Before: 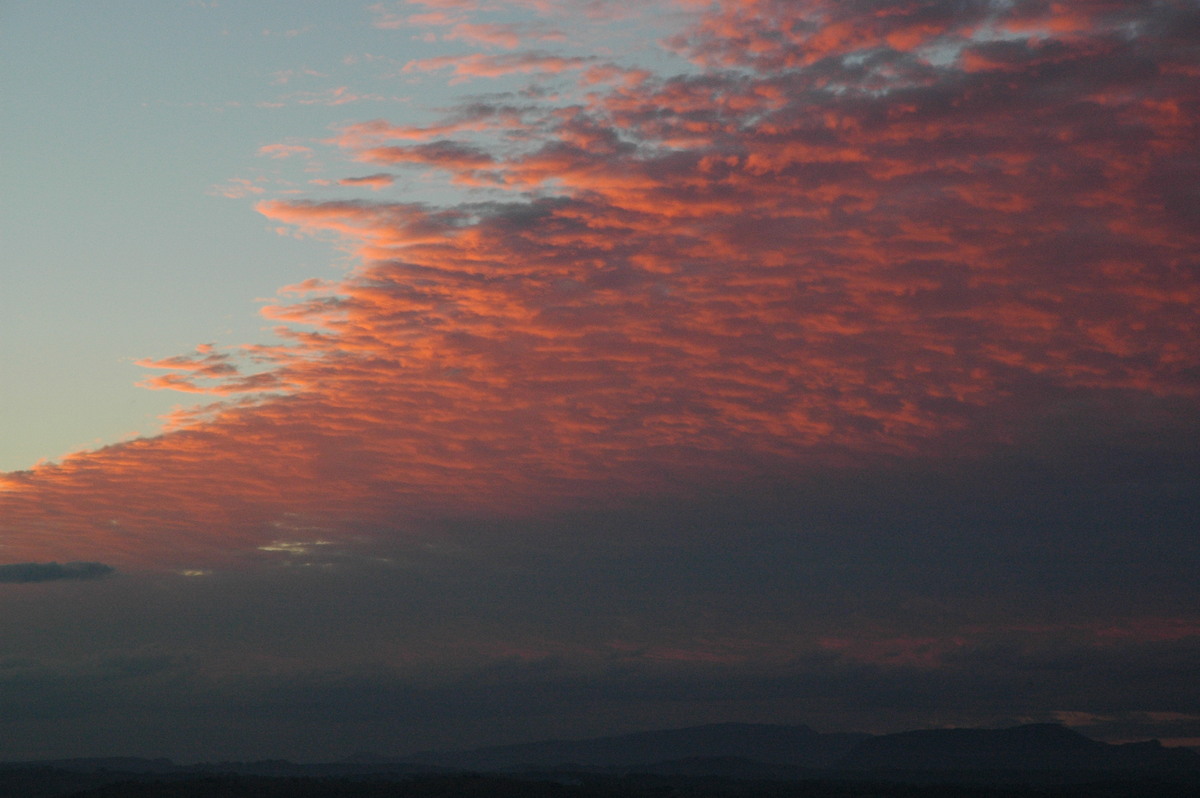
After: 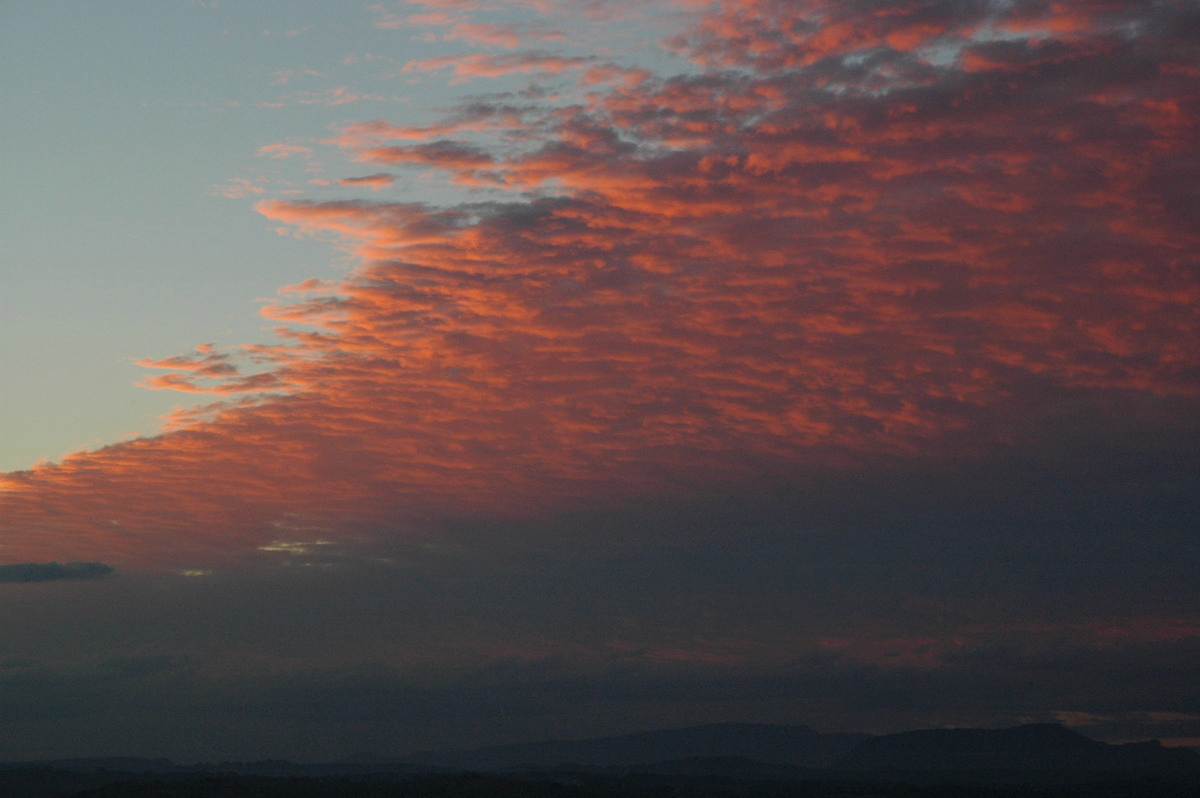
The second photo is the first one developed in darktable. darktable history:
tone curve: curves: ch0 [(0, 0) (0.915, 0.89) (1, 1)]
exposure: exposure 0.014 EV, compensate highlight preservation false
